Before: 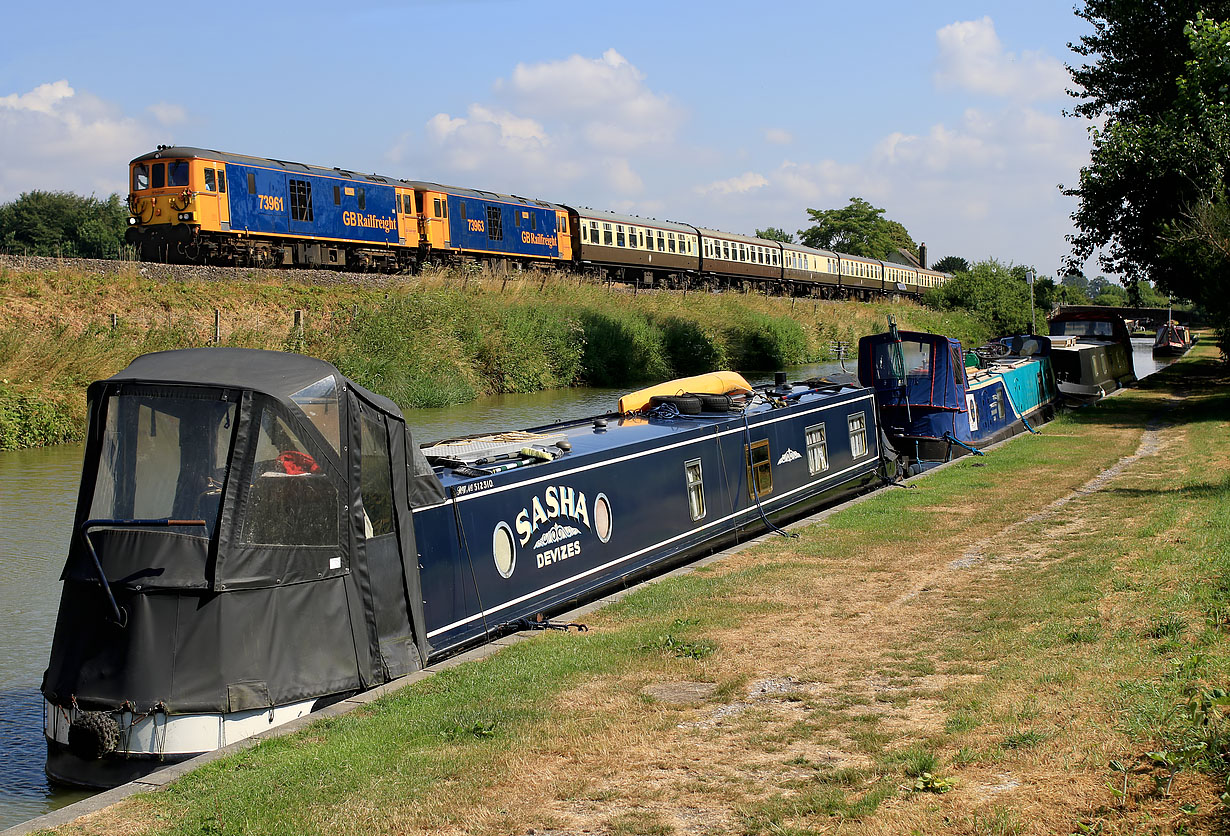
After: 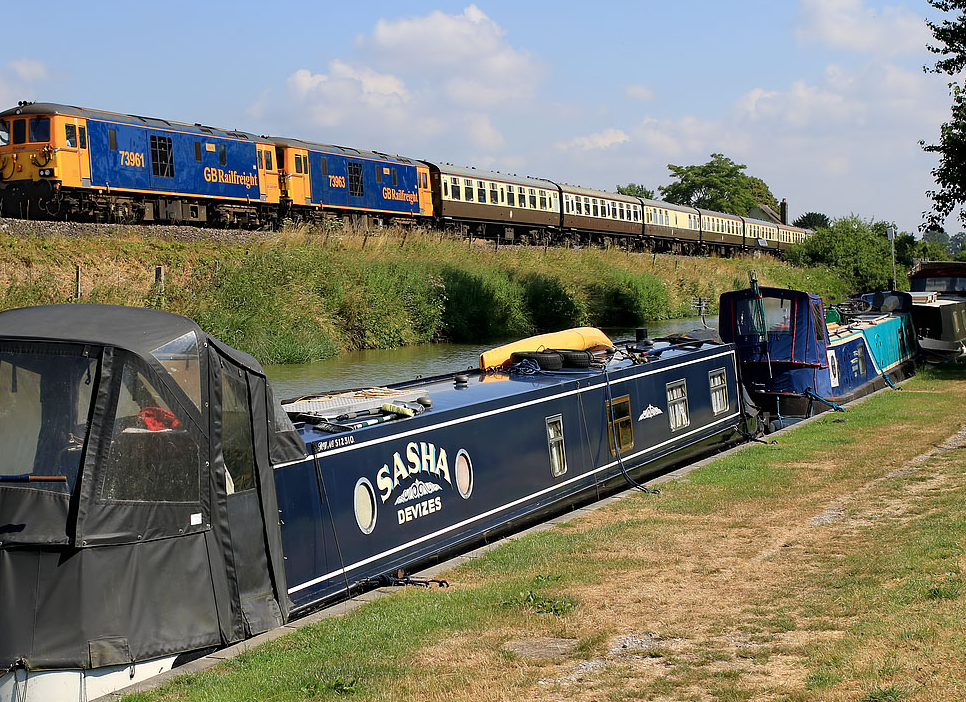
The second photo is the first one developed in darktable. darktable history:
crop: left 11.321%, top 5.344%, right 9.582%, bottom 10.226%
